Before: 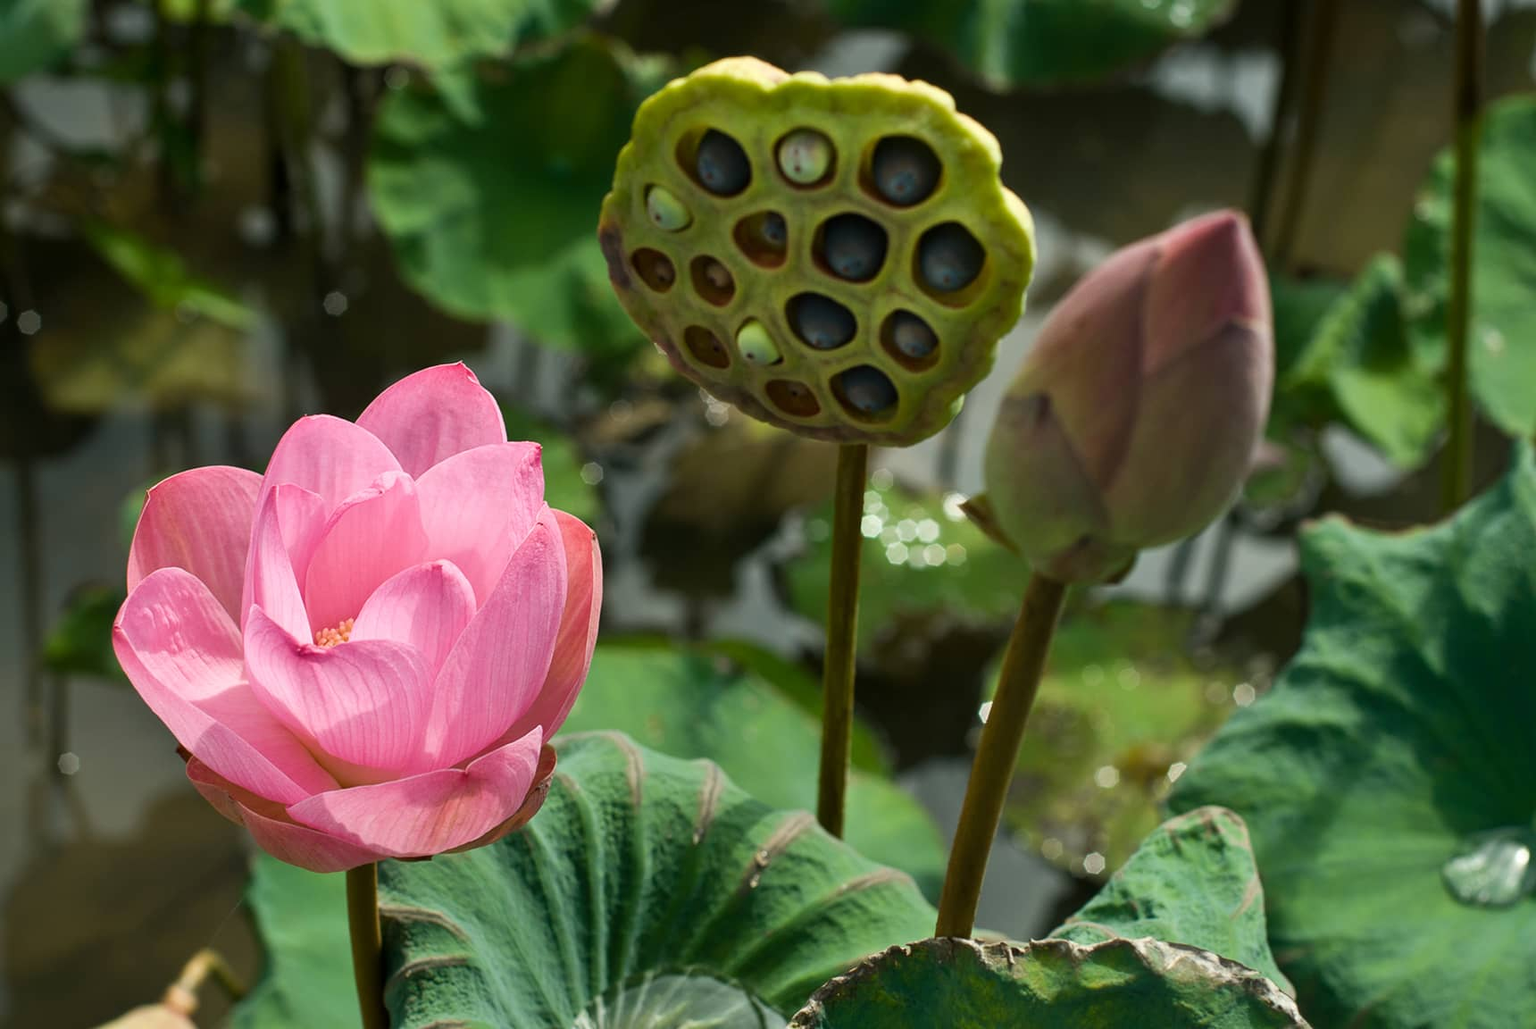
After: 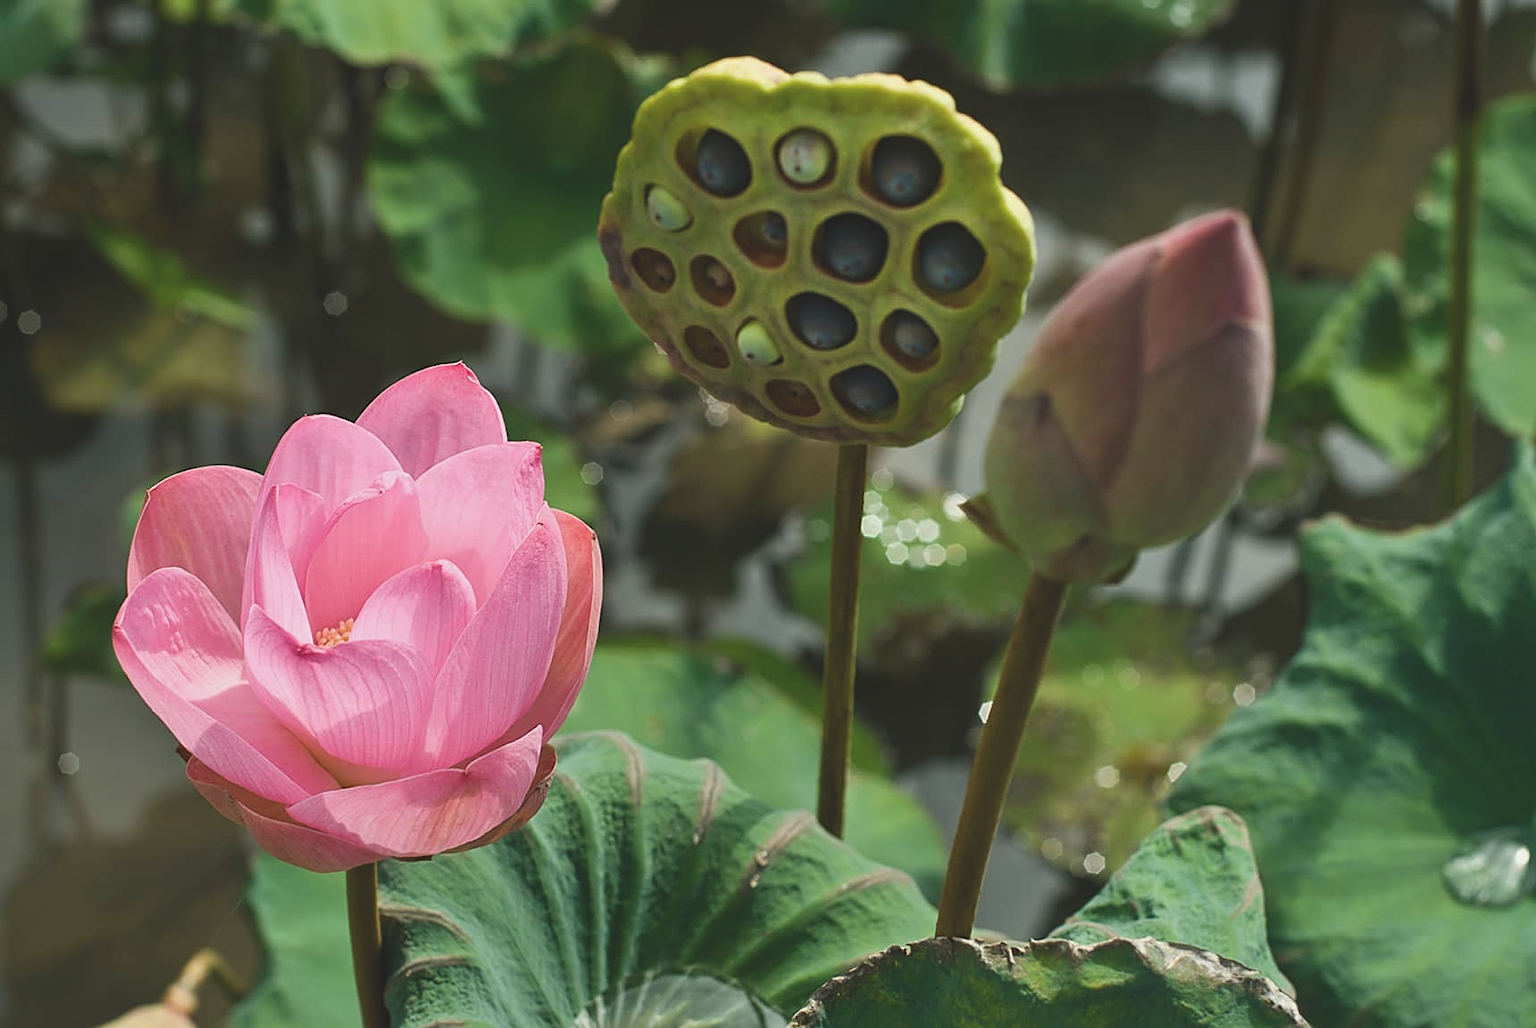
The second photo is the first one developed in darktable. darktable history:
color balance: lift [1.01, 1, 1, 1], gamma [1.097, 1, 1, 1], gain [0.85, 1, 1, 1]
rgb levels: preserve colors max RGB
sharpen: on, module defaults
